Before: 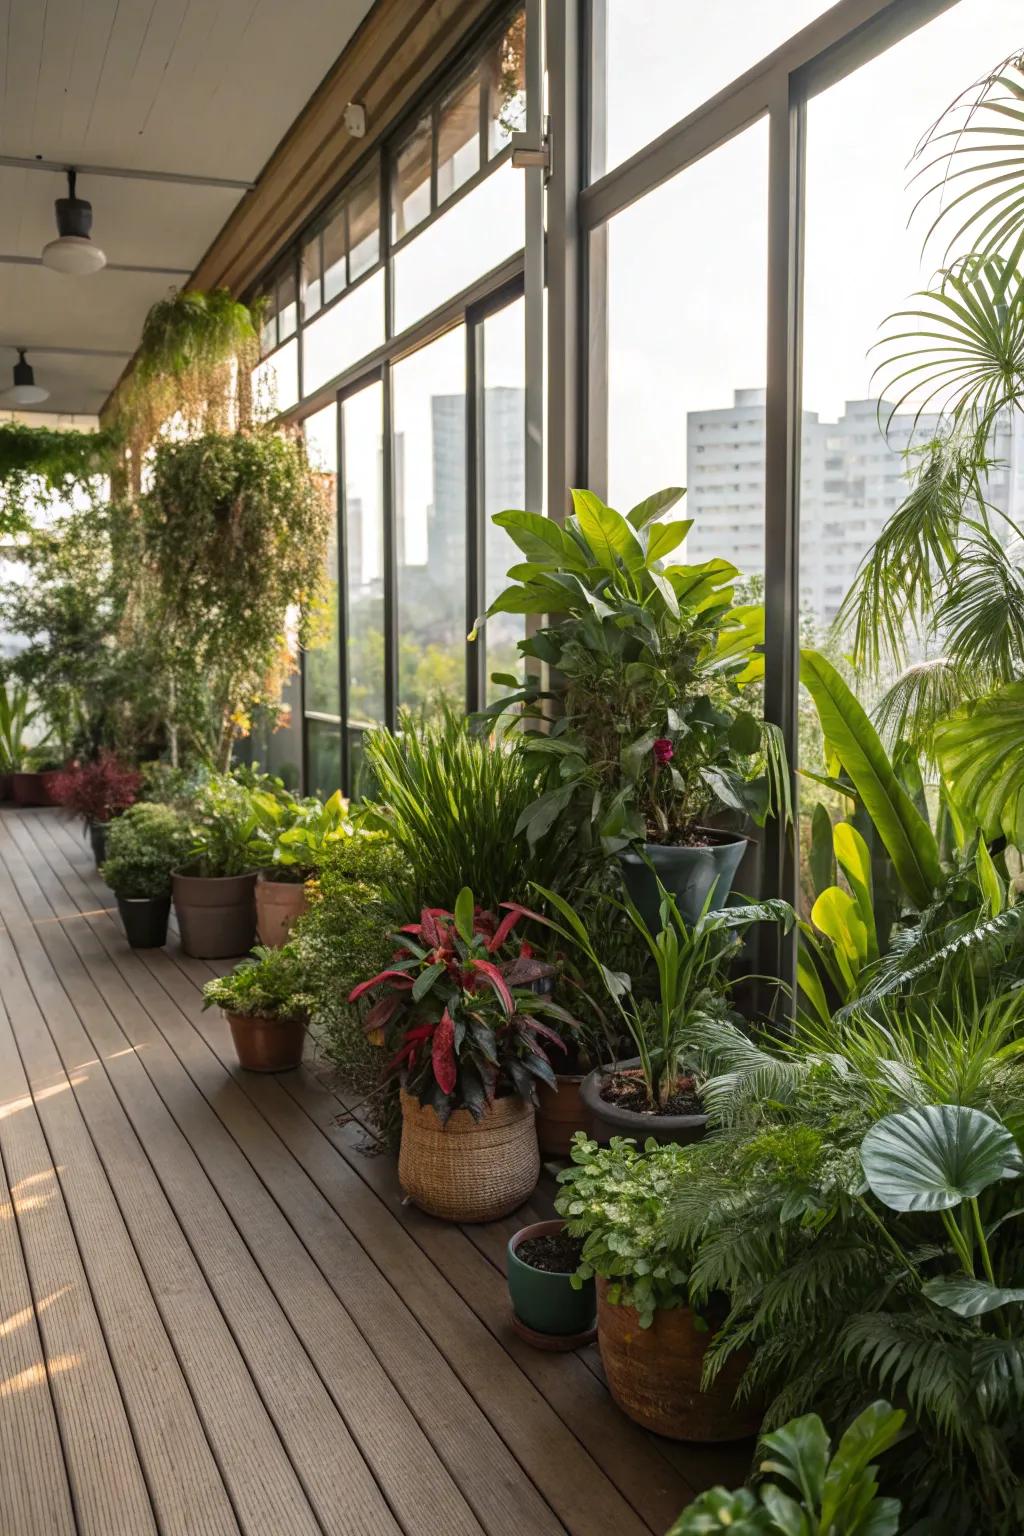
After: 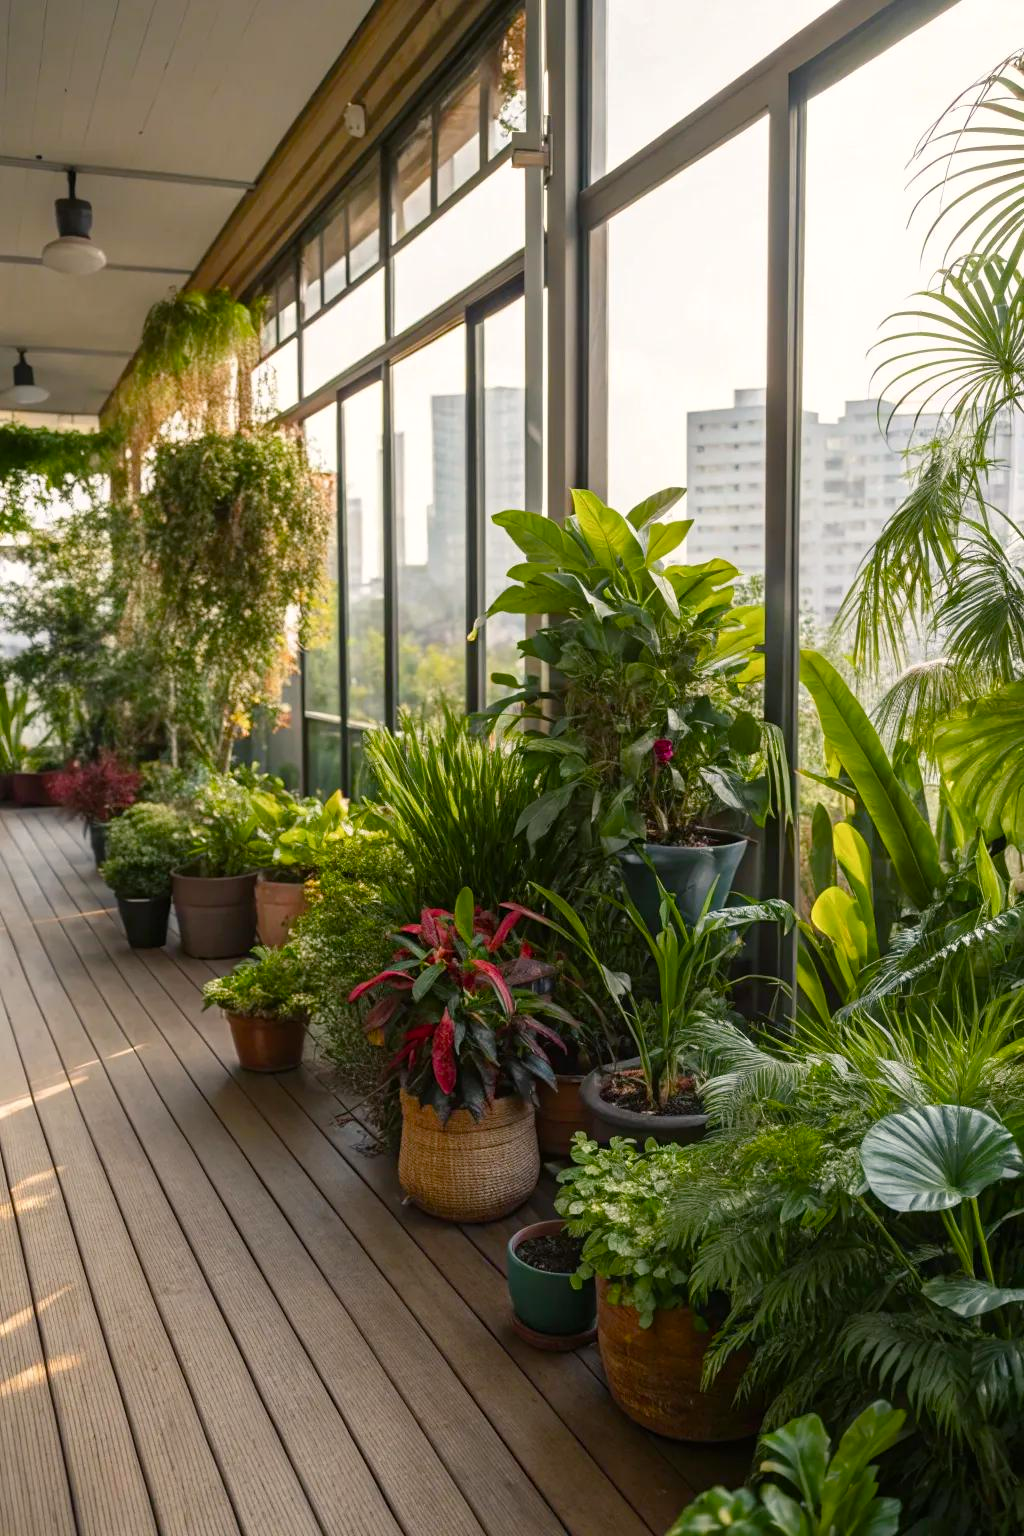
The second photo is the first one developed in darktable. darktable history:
color balance rgb: shadows lift › chroma 2.031%, shadows lift › hue 250.48°, highlights gain › chroma 1.106%, highlights gain › hue 67.32°, perceptual saturation grading › global saturation 20%, perceptual saturation grading › highlights -25.171%, perceptual saturation grading › shadows 25.142%
color correction: highlights b* -0.003, saturation 0.992
